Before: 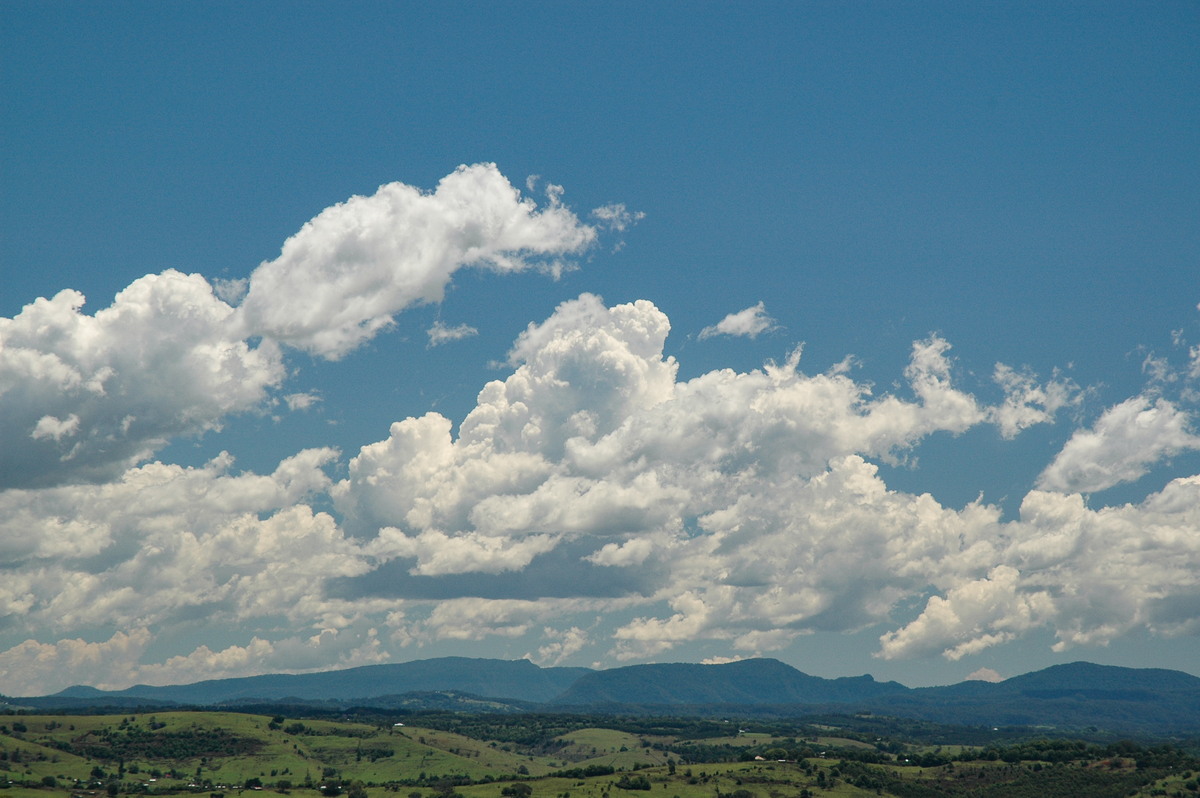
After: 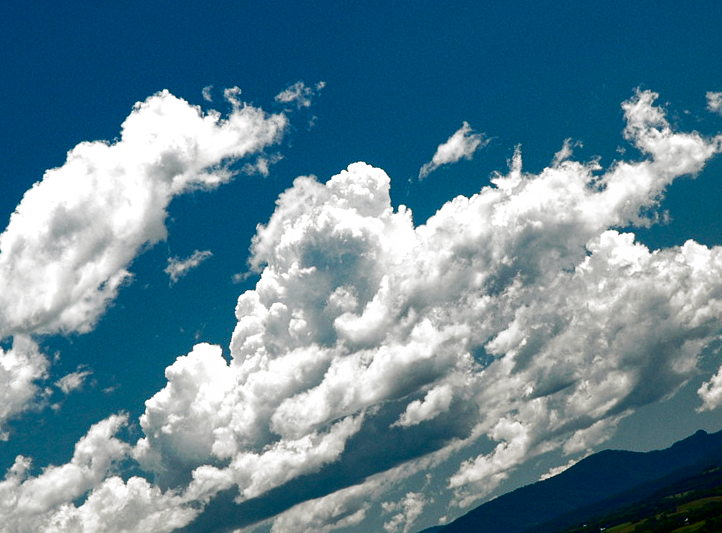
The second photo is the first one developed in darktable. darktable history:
levels: mode automatic, levels [0.062, 0.494, 0.925]
contrast brightness saturation: contrast 0.092, brightness -0.609, saturation 0.172
crop and rotate: angle 21.28°, left 6.942%, right 4.076%, bottom 1.132%
tone curve: curves: ch0 [(0, 0) (0.003, 0.003) (0.011, 0.011) (0.025, 0.024) (0.044, 0.043) (0.069, 0.068) (0.1, 0.097) (0.136, 0.132) (0.177, 0.173) (0.224, 0.219) (0.277, 0.27) (0.335, 0.327) (0.399, 0.389) (0.468, 0.457) (0.543, 0.549) (0.623, 0.628) (0.709, 0.713) (0.801, 0.803) (0.898, 0.899) (1, 1)], preserve colors none
filmic rgb: black relative exposure -8.23 EV, white relative exposure 2.2 EV, target white luminance 99.974%, hardness 7.18, latitude 74.64%, contrast 1.322, highlights saturation mix -2.72%, shadows ↔ highlights balance 30.05%, preserve chrominance no, color science v4 (2020), contrast in shadows soft, contrast in highlights soft
exposure: exposure 0.379 EV, compensate exposure bias true, compensate highlight preservation false
